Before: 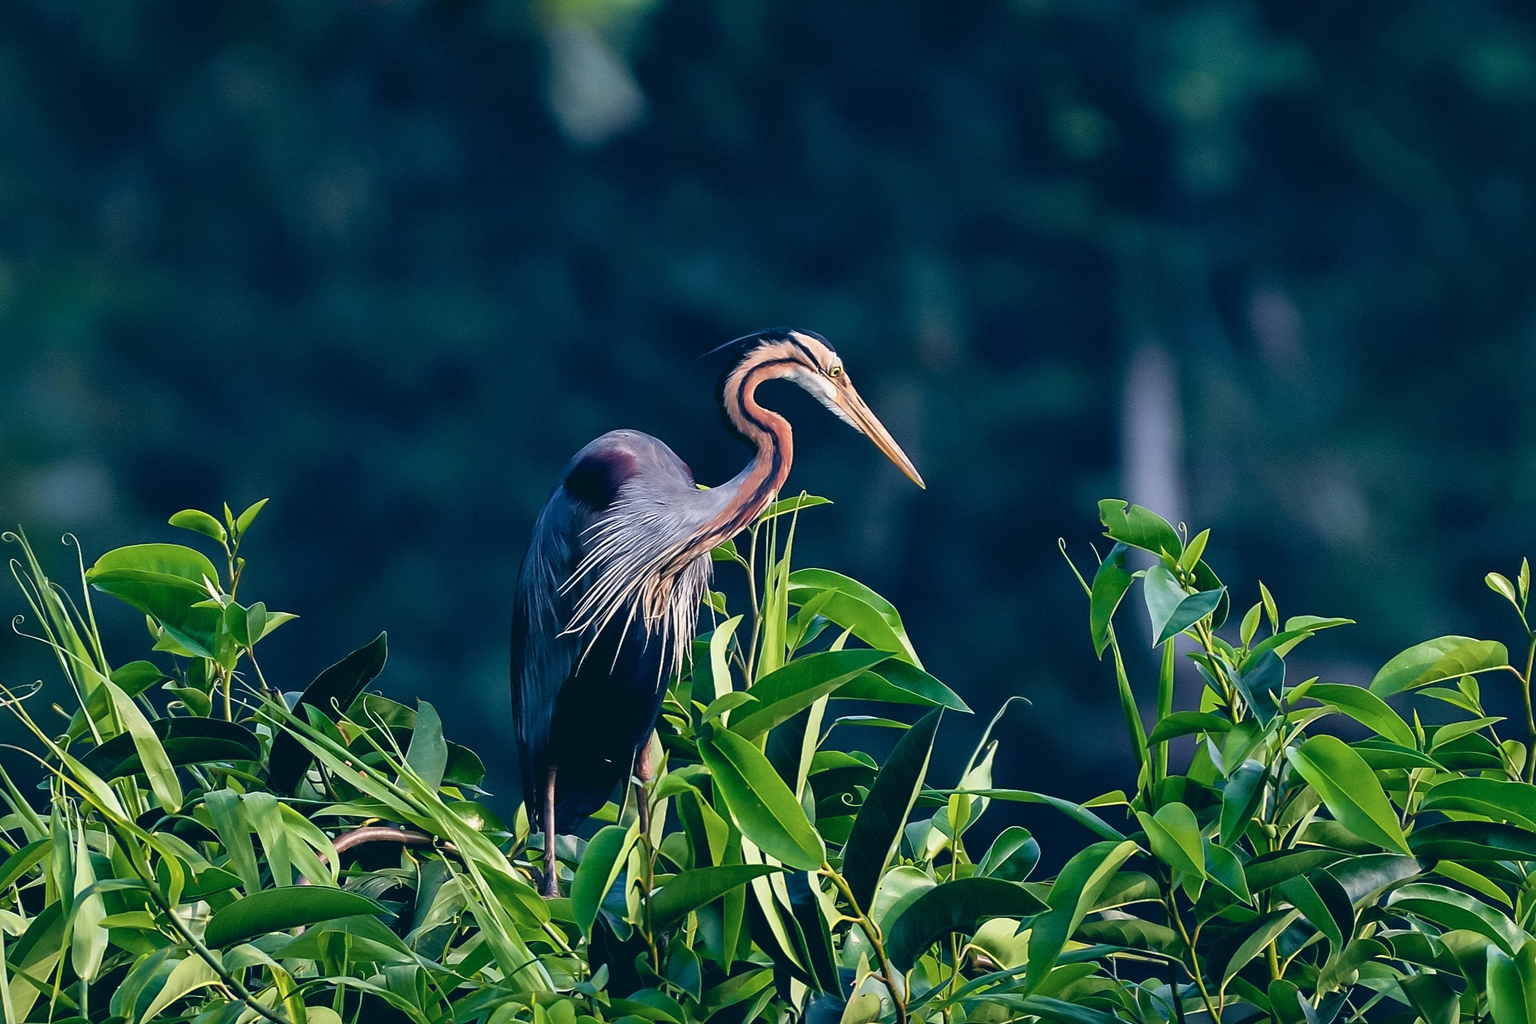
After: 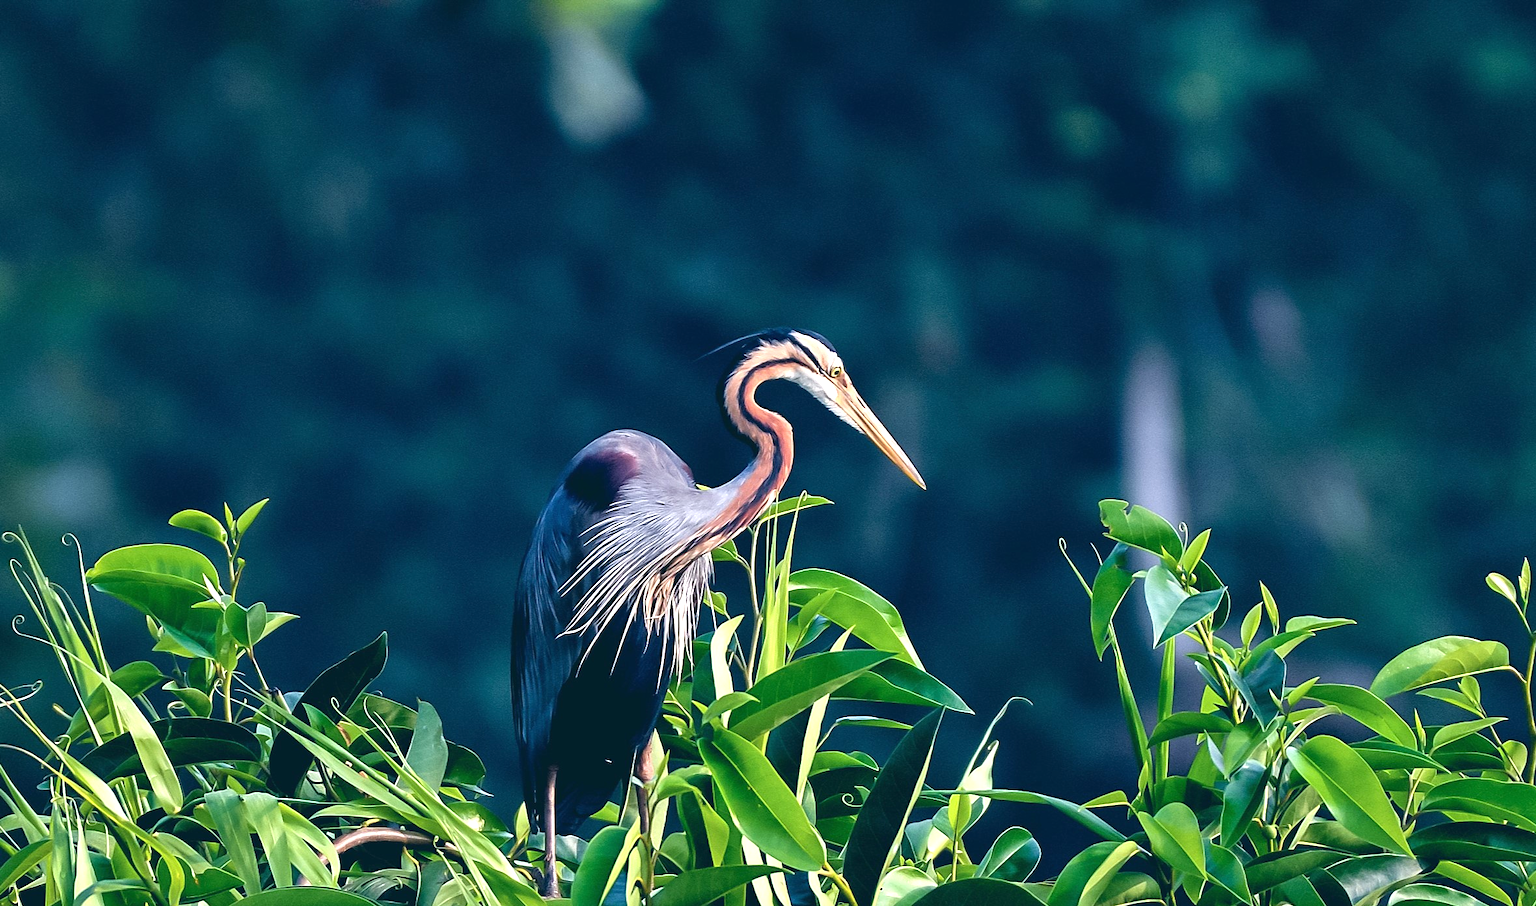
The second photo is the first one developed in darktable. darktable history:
exposure: black level correction 0, exposure 0.7 EV, compensate exposure bias true, compensate highlight preservation false
crop and rotate: top 0%, bottom 11.49%
